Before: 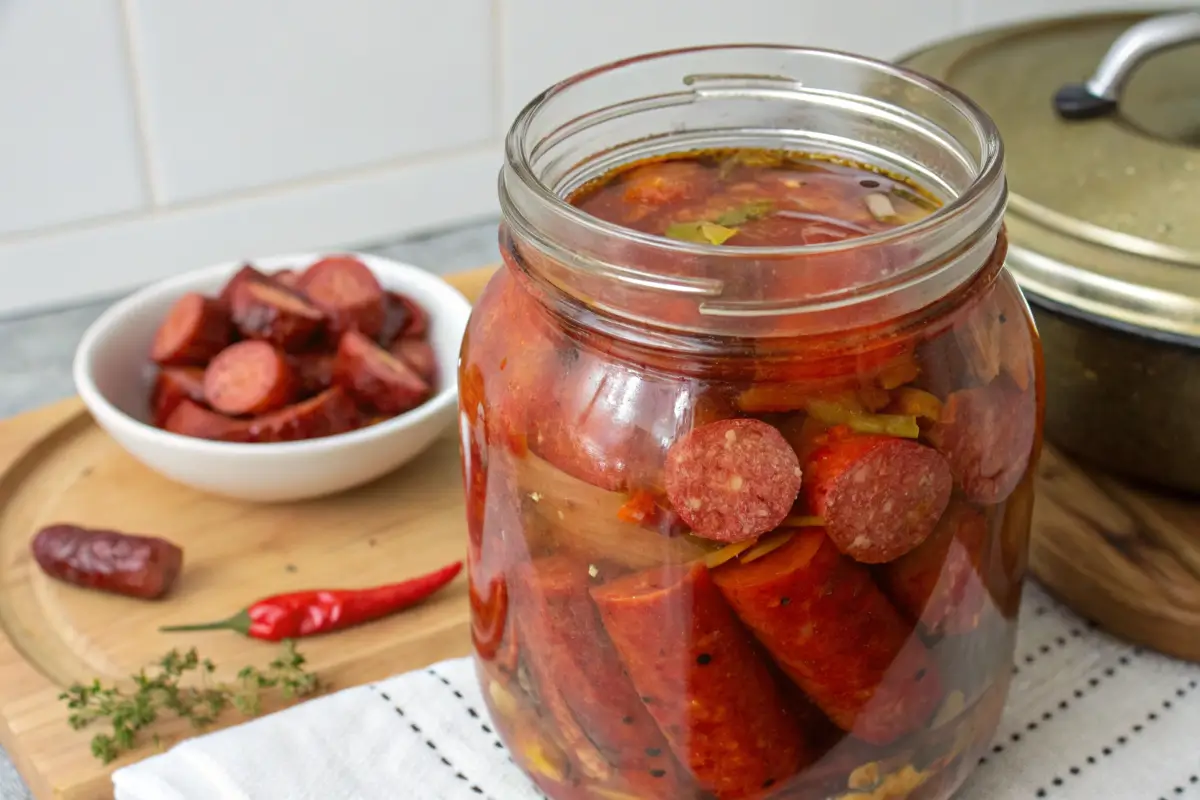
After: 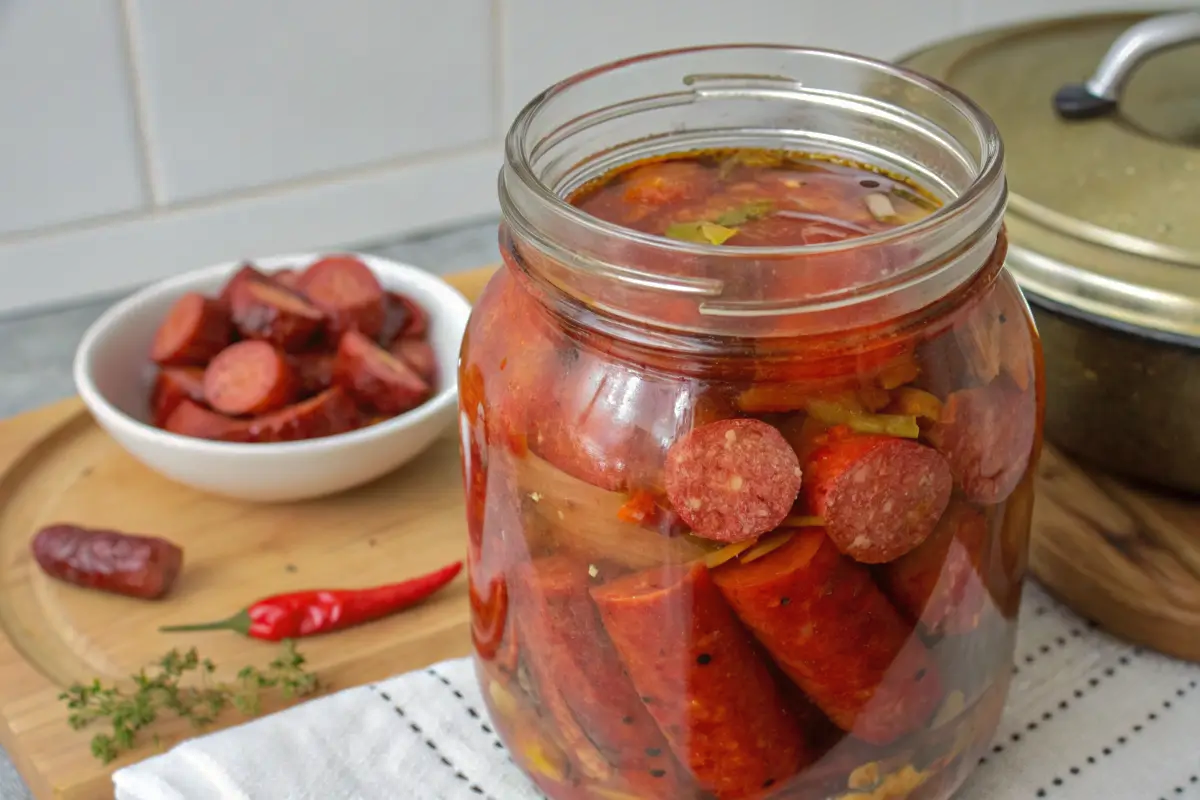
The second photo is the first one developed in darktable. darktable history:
shadows and highlights: shadows 39.86, highlights -60
